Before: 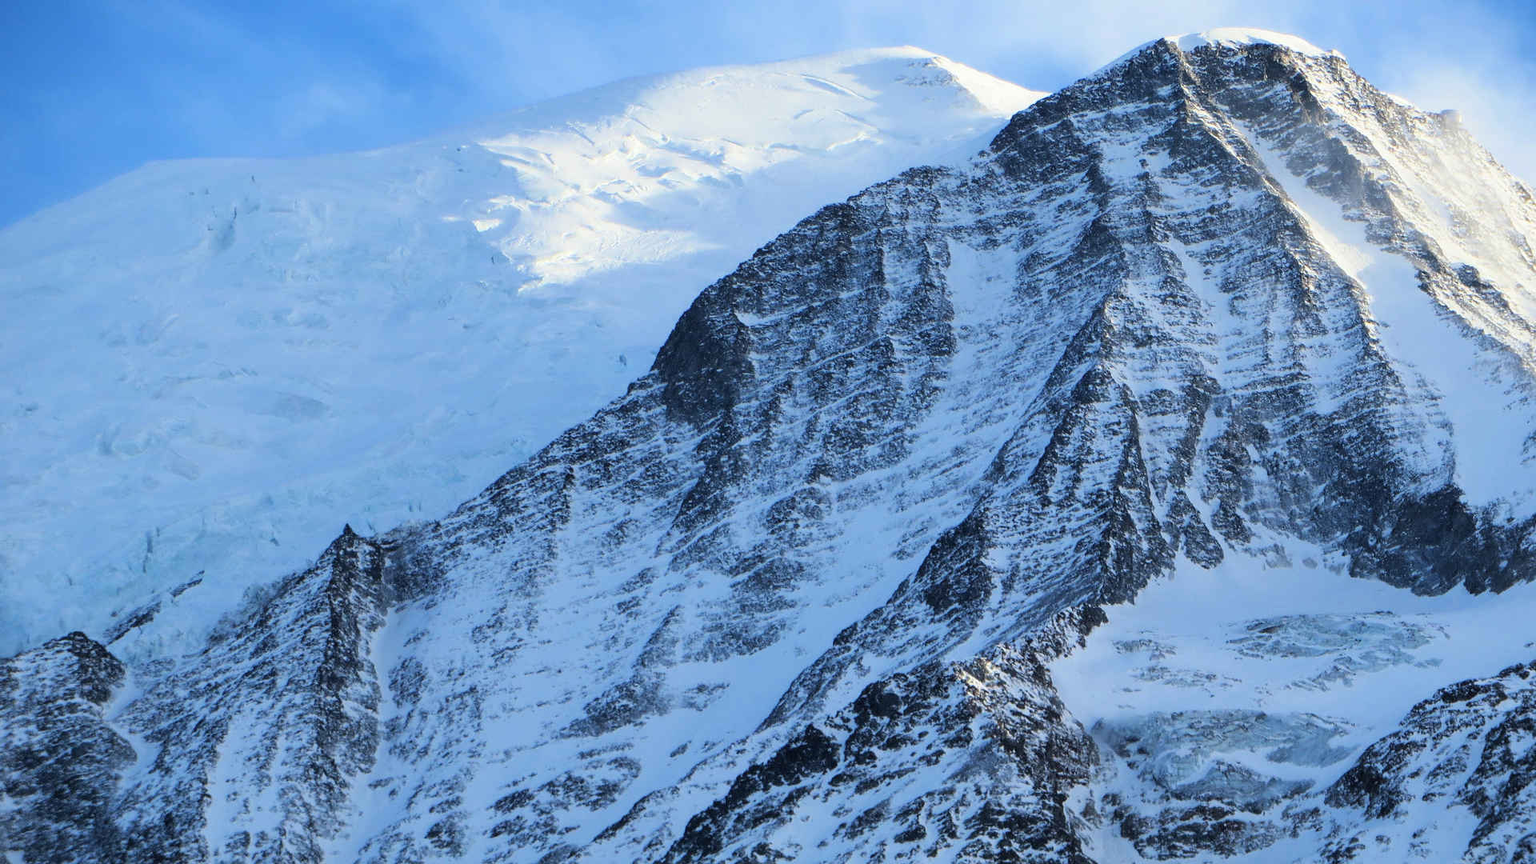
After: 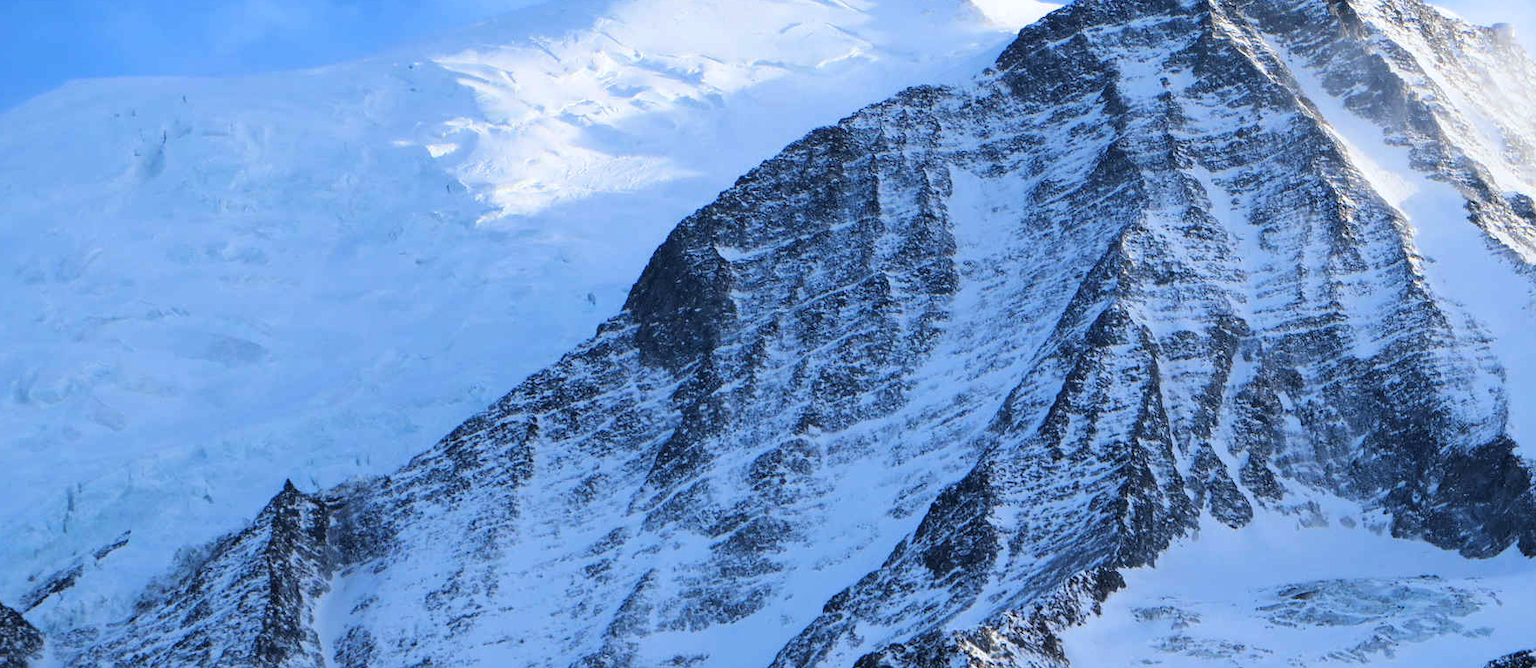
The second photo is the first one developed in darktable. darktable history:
crop: left 5.596%, top 10.314%, right 3.534%, bottom 19.395%
color calibration: illuminant as shot in camera, x 0.358, y 0.373, temperature 4628.91 K
